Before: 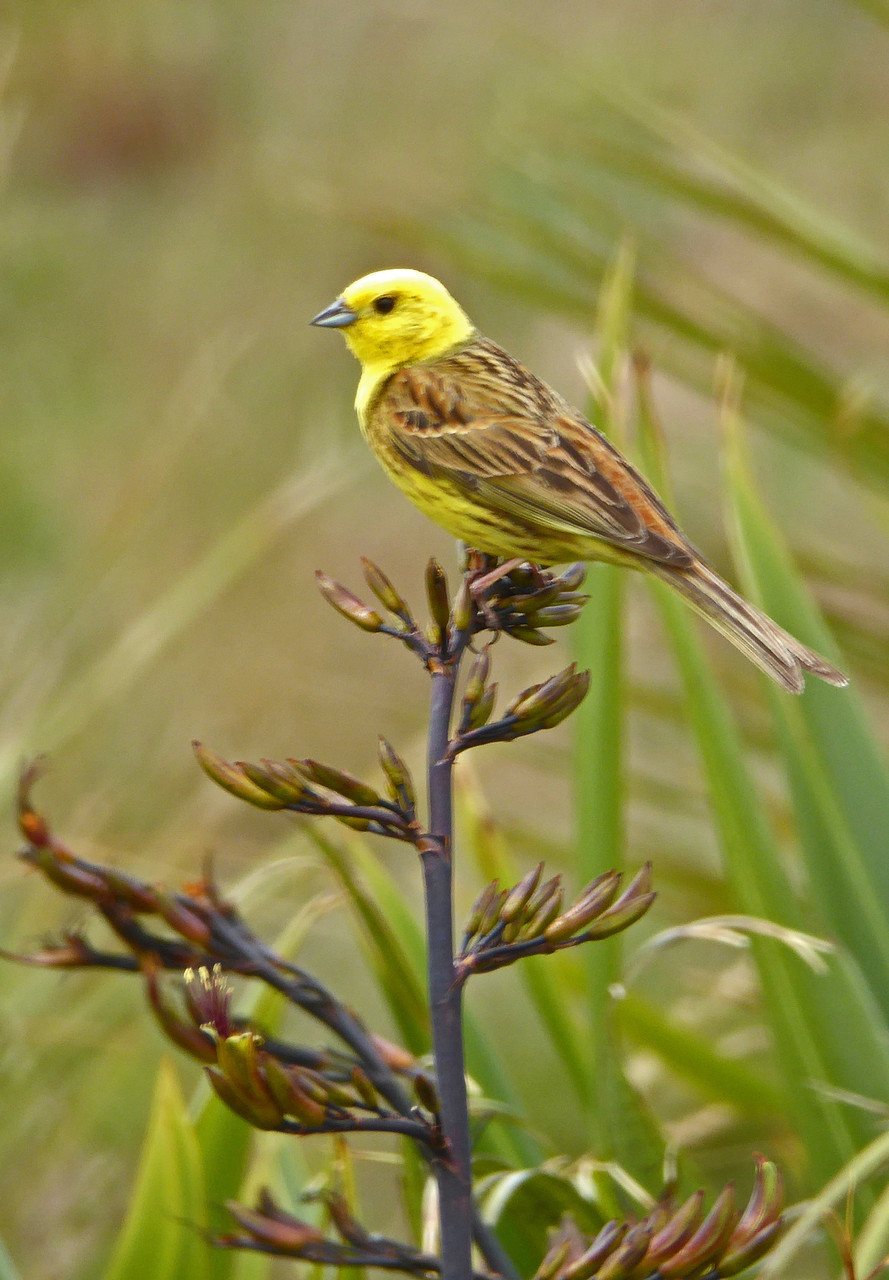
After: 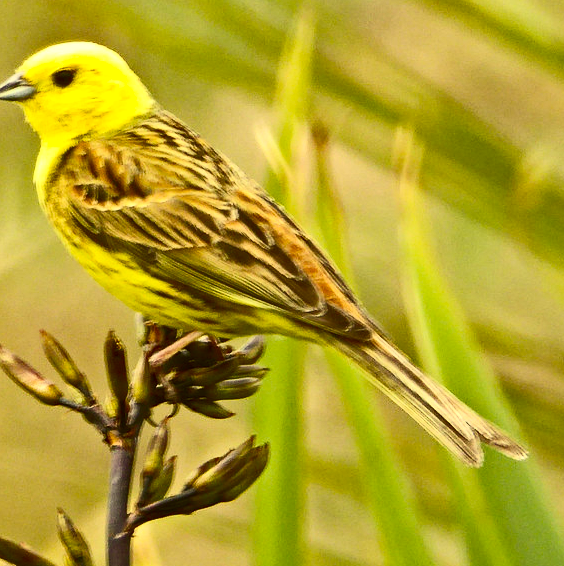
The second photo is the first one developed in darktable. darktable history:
crop: left 36.149%, top 17.807%, right 0.405%, bottom 37.94%
haze removal: compatibility mode true, adaptive false
contrast brightness saturation: contrast 0.381, brightness 0.108
color correction: highlights a* 0.175, highlights b* 28.94, shadows a* -0.283, shadows b* 21.81
